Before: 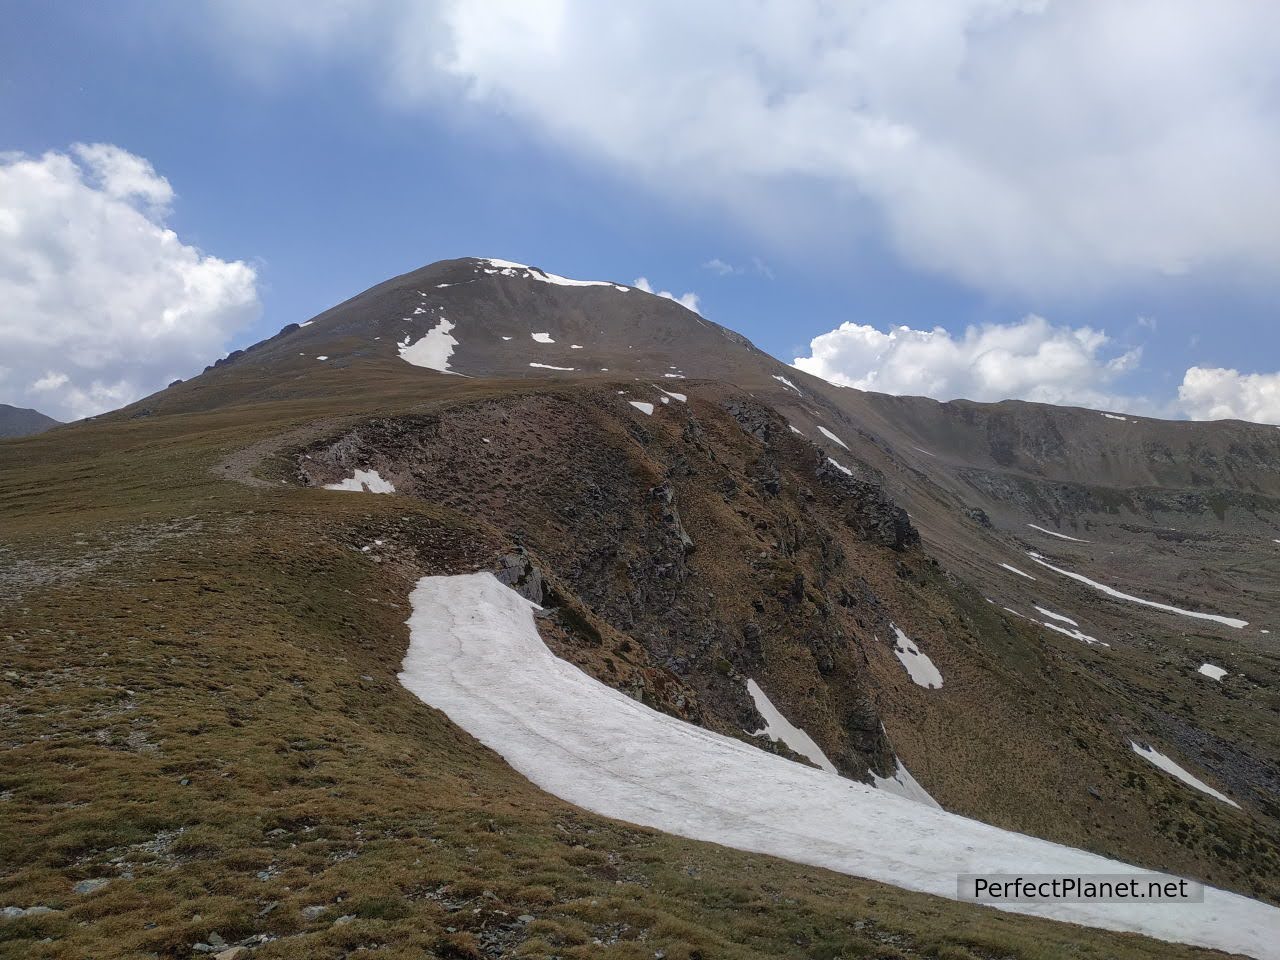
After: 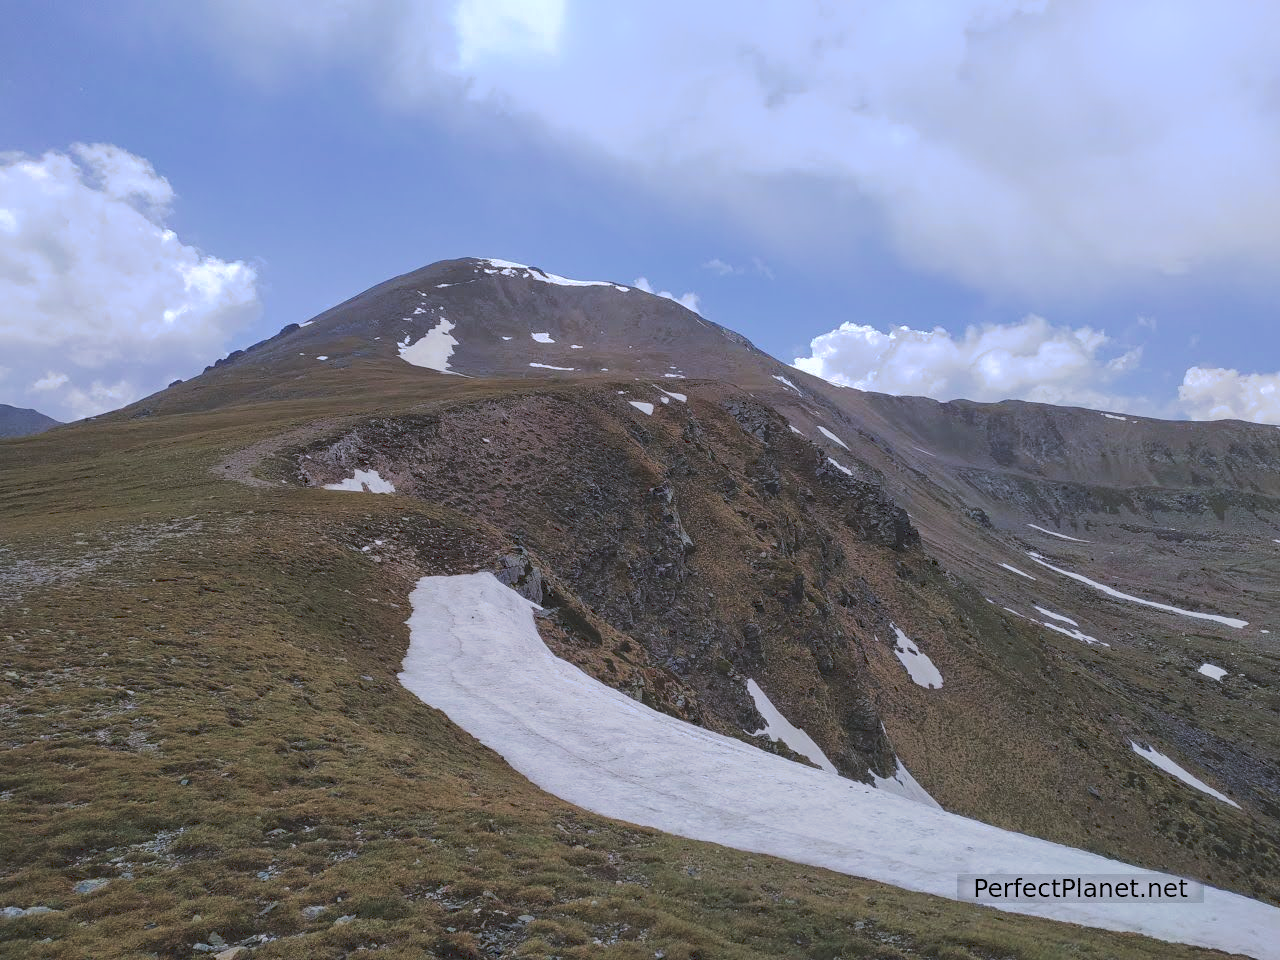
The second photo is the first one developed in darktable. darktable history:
haze removal: on, module defaults
velvia: on, module defaults
tone curve: curves: ch0 [(0, 0) (0.003, 0.217) (0.011, 0.217) (0.025, 0.229) (0.044, 0.243) (0.069, 0.253) (0.1, 0.265) (0.136, 0.281) (0.177, 0.305) (0.224, 0.331) (0.277, 0.369) (0.335, 0.415) (0.399, 0.472) (0.468, 0.543) (0.543, 0.609) (0.623, 0.676) (0.709, 0.734) (0.801, 0.798) (0.898, 0.849) (1, 1)], preserve colors none
white balance: red 0.967, blue 1.119, emerald 0.756
fill light: exposure -2 EV, width 8.6
